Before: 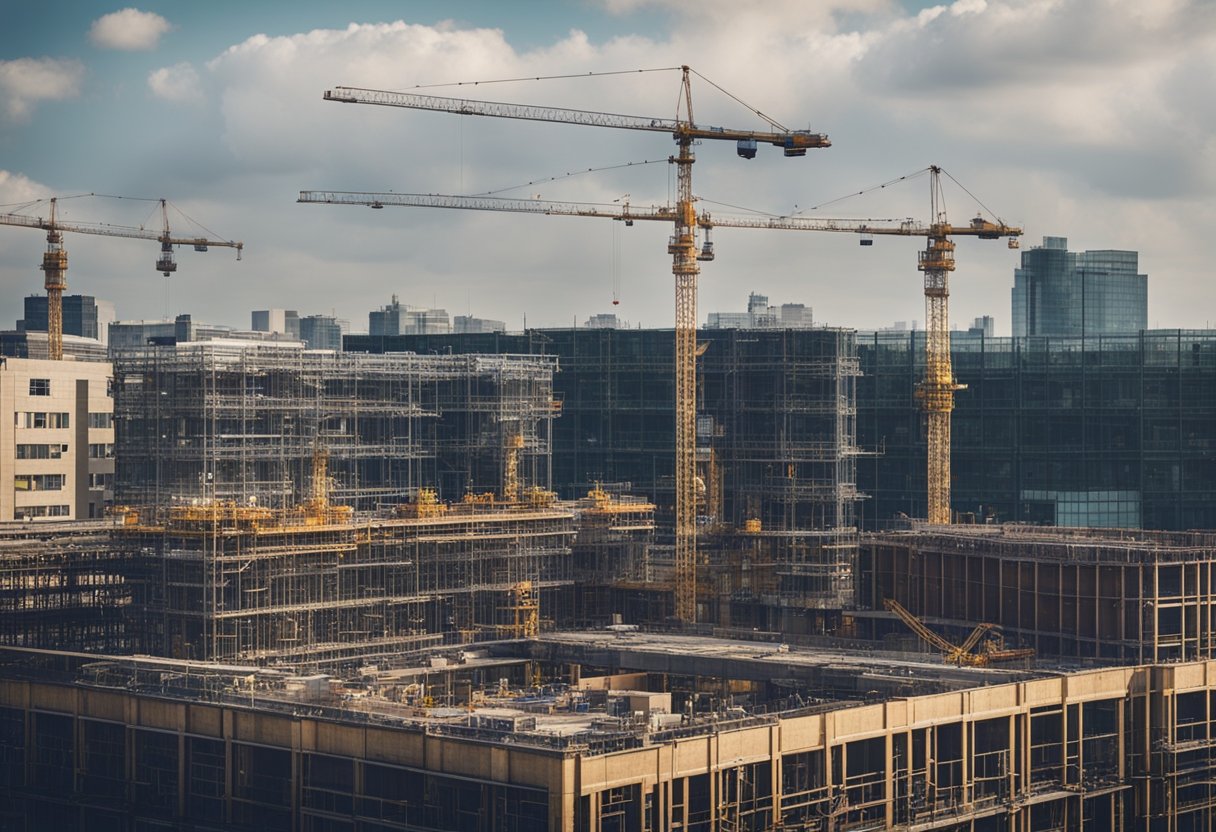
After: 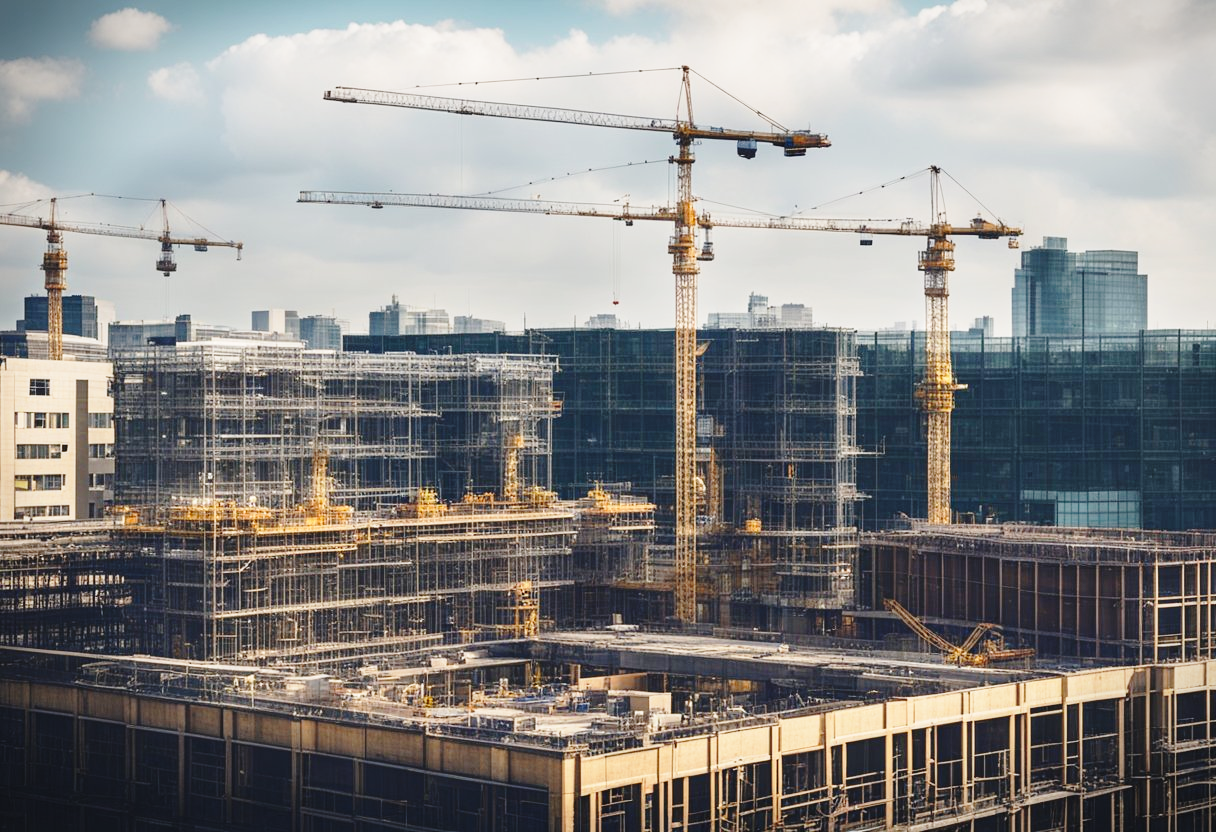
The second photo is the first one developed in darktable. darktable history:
base curve: curves: ch0 [(0, 0) (0.028, 0.03) (0.121, 0.232) (0.46, 0.748) (0.859, 0.968) (1, 1)], preserve colors none
tone equalizer: edges refinement/feathering 500, mask exposure compensation -1.57 EV, preserve details no
vignetting: fall-off start 99.88%, center (0.039, -0.091), width/height ratio 1.311, unbound false
